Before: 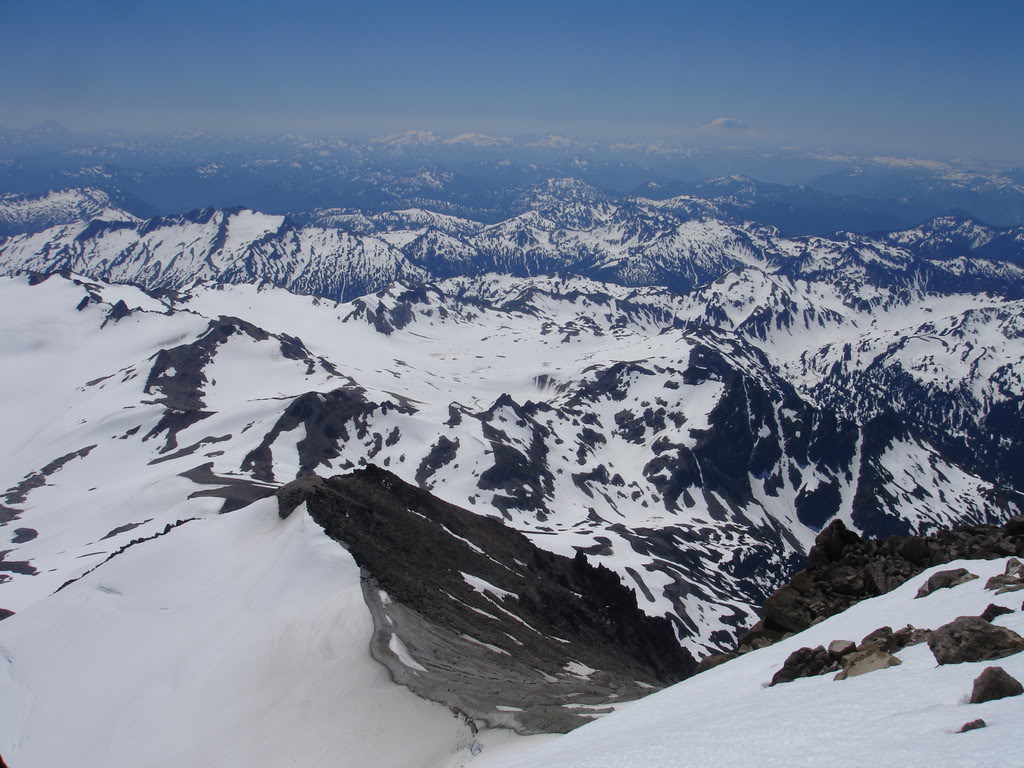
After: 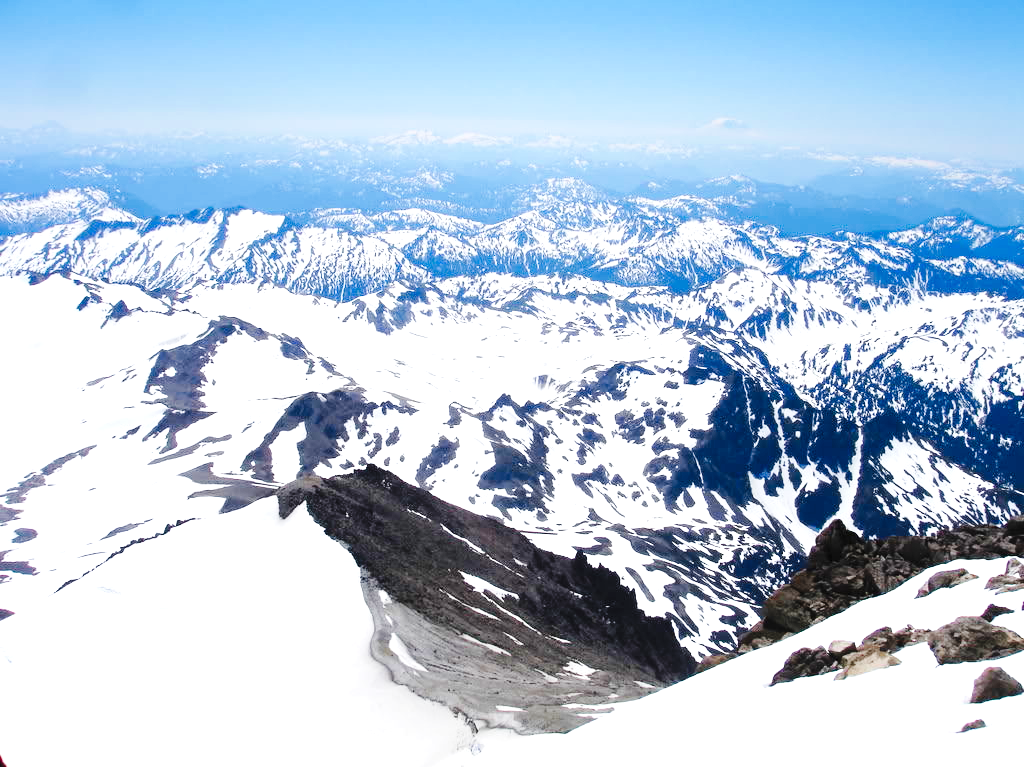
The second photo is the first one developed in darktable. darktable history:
crop: bottom 0.059%
exposure: black level correction 0, exposure 1.458 EV, compensate exposure bias true, compensate highlight preservation false
color zones: curves: ch1 [(0.29, 0.492) (0.373, 0.185) (0.509, 0.481)]; ch2 [(0.25, 0.462) (0.749, 0.457)]
base curve: curves: ch0 [(0, 0) (0.036, 0.025) (0.121, 0.166) (0.206, 0.329) (0.605, 0.79) (1, 1)], preserve colors none
